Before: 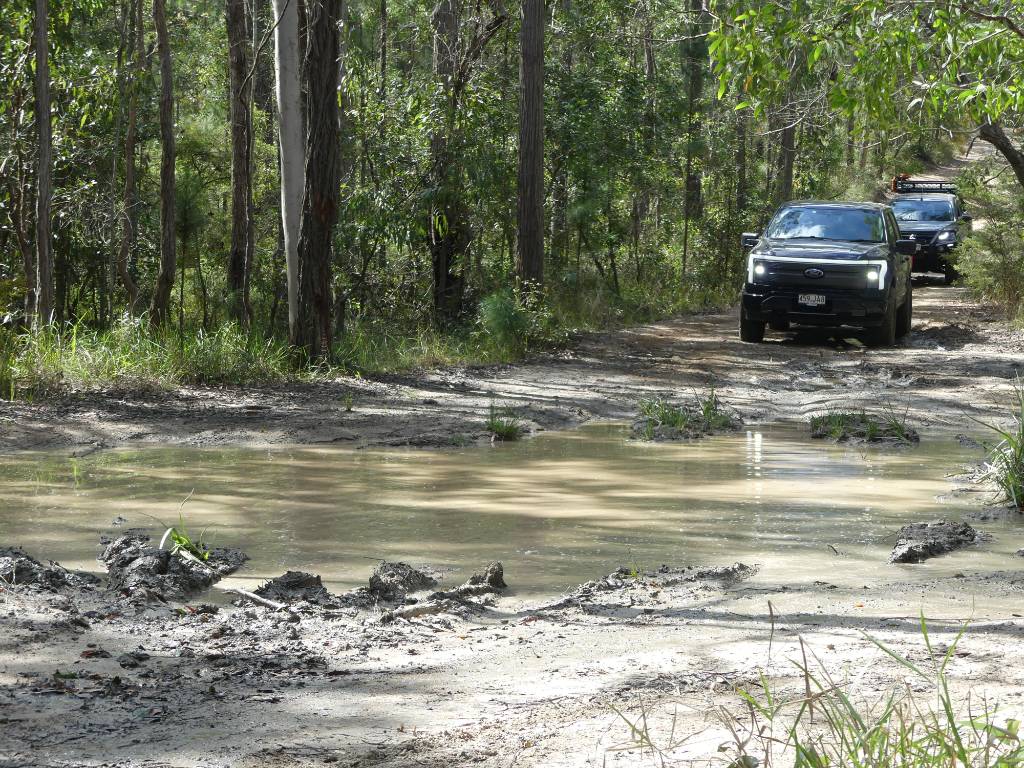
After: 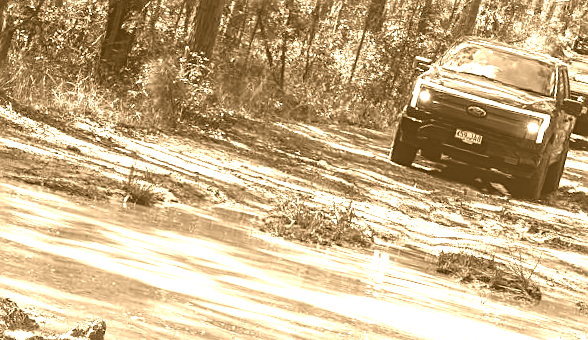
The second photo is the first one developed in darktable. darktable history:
colorize: hue 28.8°, source mix 100%
sharpen: radius 2.167, amount 0.381, threshold 0
crop: left 36.607%, top 34.735%, right 13.146%, bottom 30.611%
rotate and perspective: rotation 13.27°, automatic cropping off
tone equalizer: -8 EV -0.75 EV, -7 EV -0.7 EV, -6 EV -0.6 EV, -5 EV -0.4 EV, -3 EV 0.4 EV, -2 EV 0.6 EV, -1 EV 0.7 EV, +0 EV 0.75 EV, edges refinement/feathering 500, mask exposure compensation -1.57 EV, preserve details no
local contrast: detail 130%
